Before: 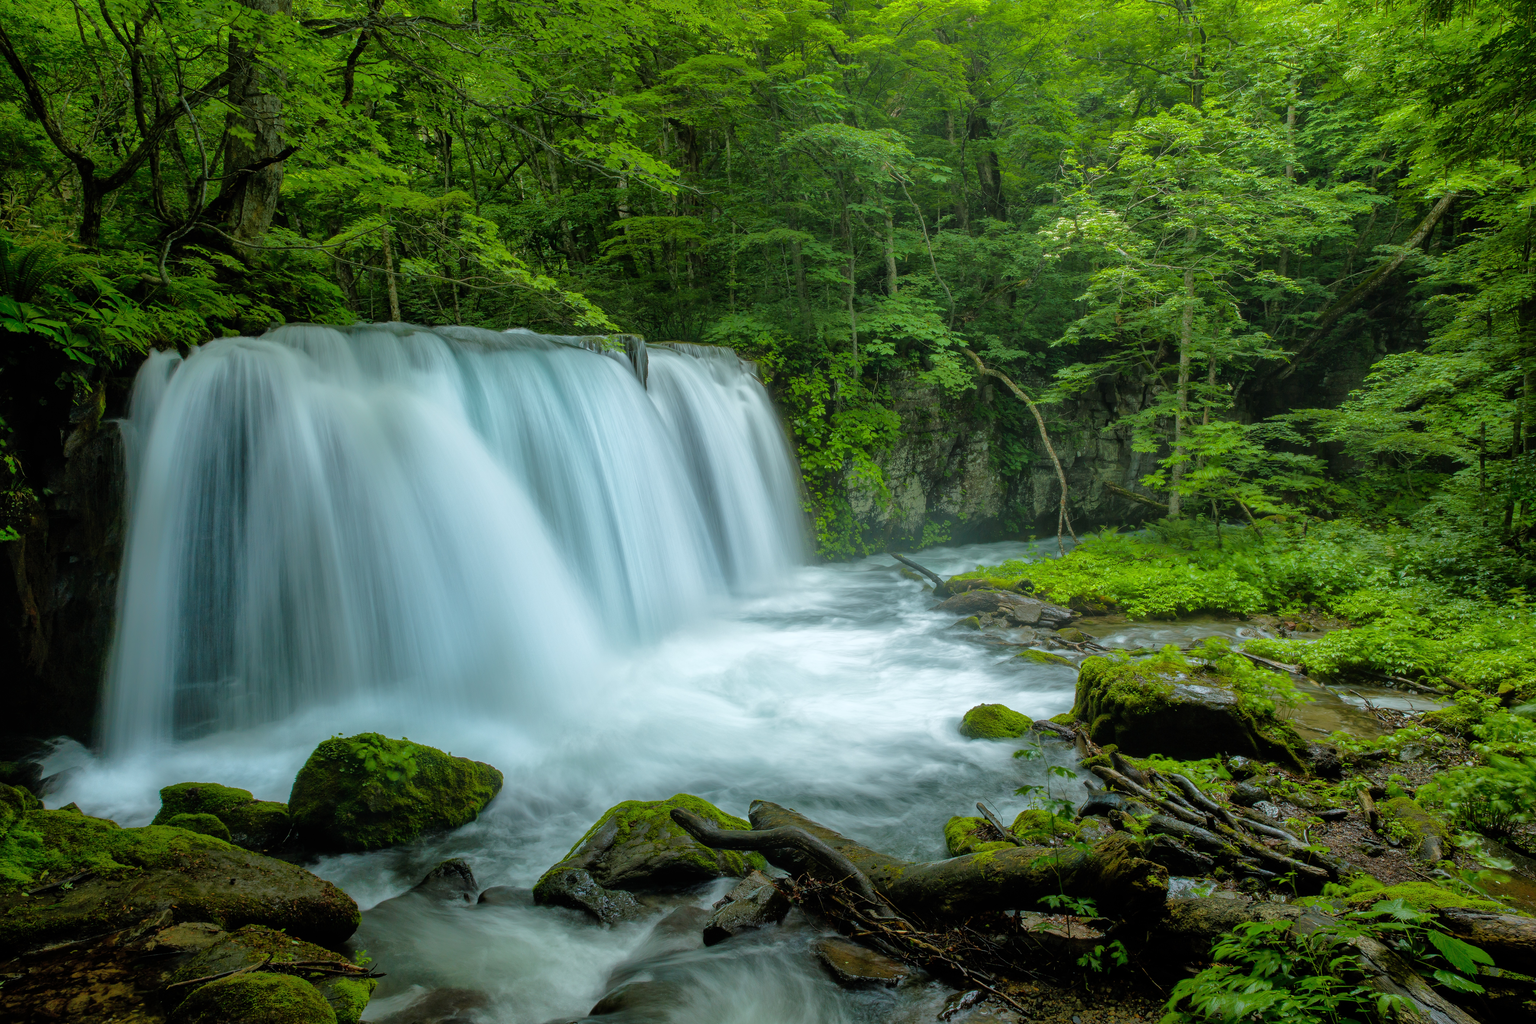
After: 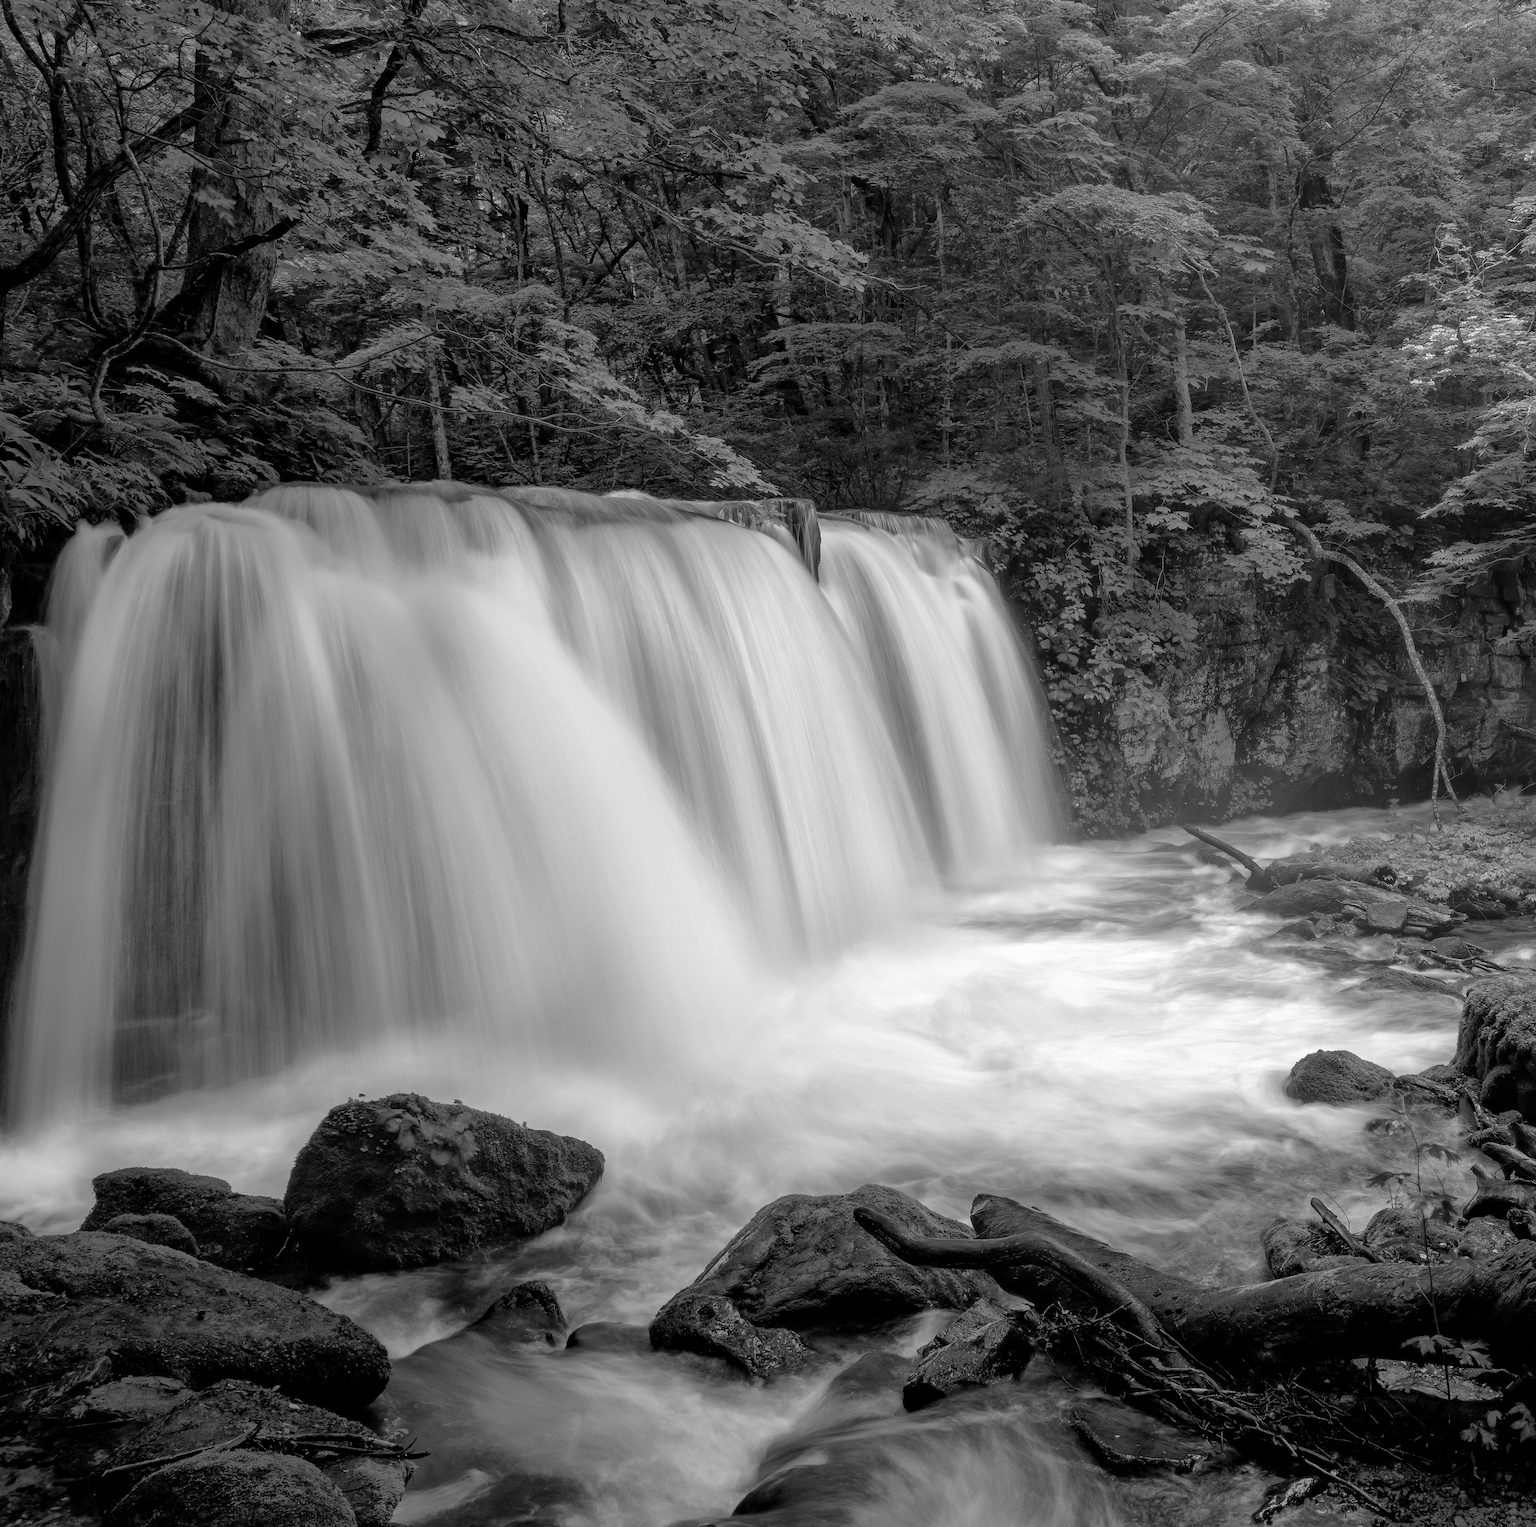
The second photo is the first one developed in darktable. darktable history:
color calibration: output gray [0.21, 0.42, 0.37, 0], illuminant F (fluorescent), F source F9 (Cool White Deluxe 4150 K) – high CRI, x 0.375, y 0.373, temperature 4162.63 K
local contrast: mode bilateral grid, contrast 19, coarseness 51, detail 119%, midtone range 0.2
crop and rotate: left 6.405%, right 26.562%
velvia: on, module defaults
